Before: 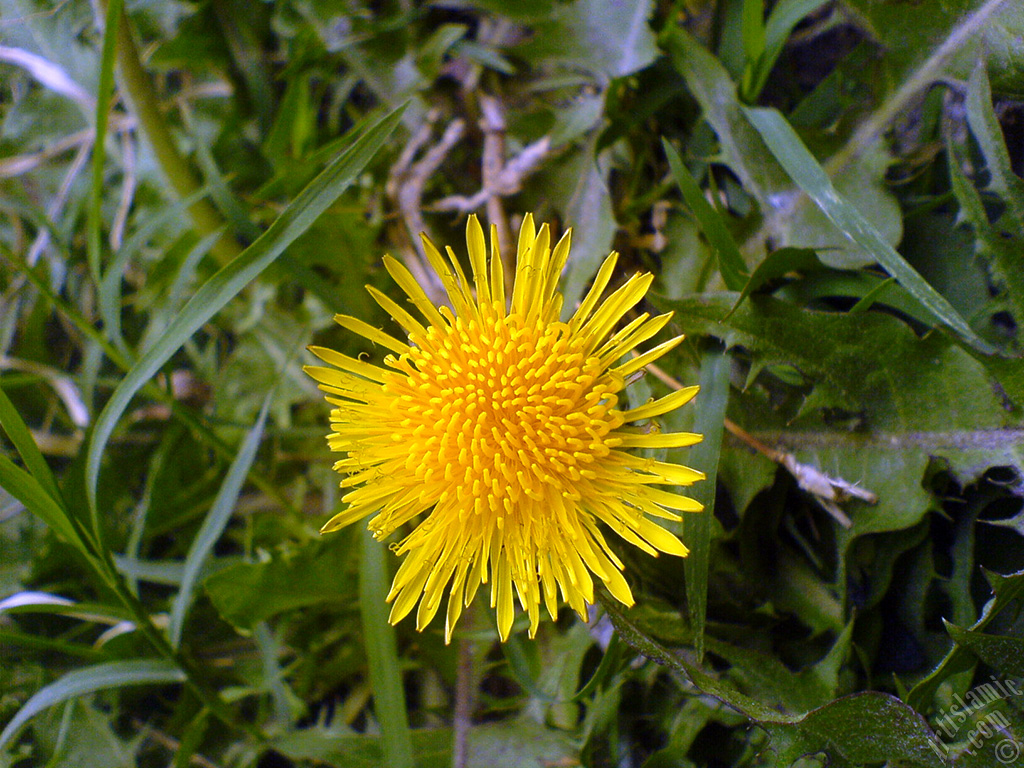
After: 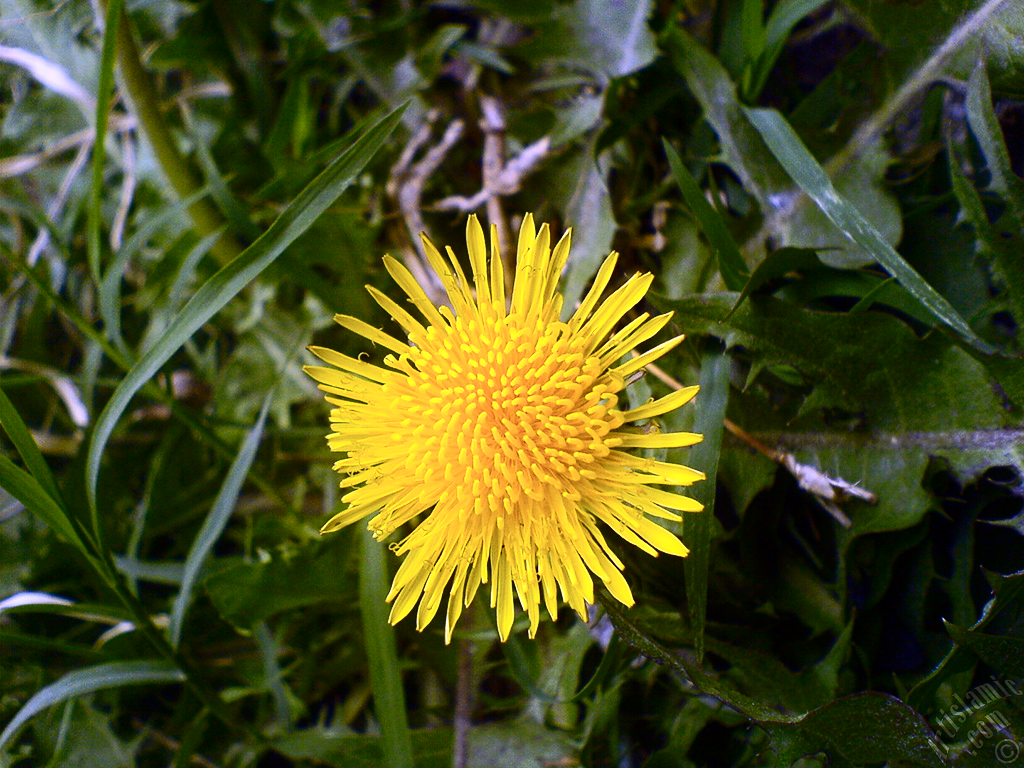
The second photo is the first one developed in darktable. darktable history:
contrast brightness saturation: contrast 0.28
shadows and highlights: shadows -40.15, highlights 62.88, soften with gaussian
